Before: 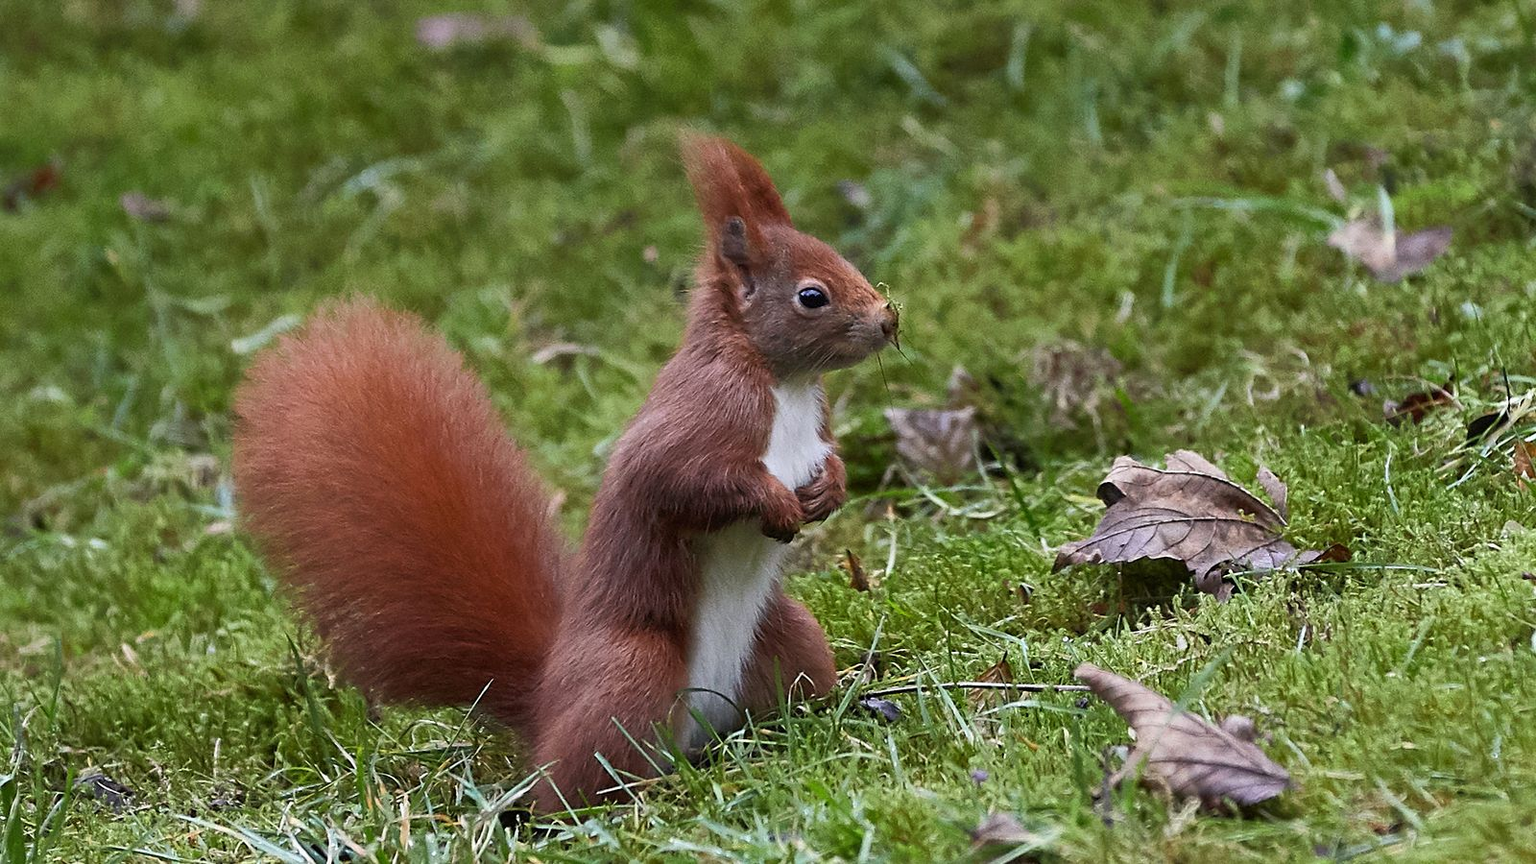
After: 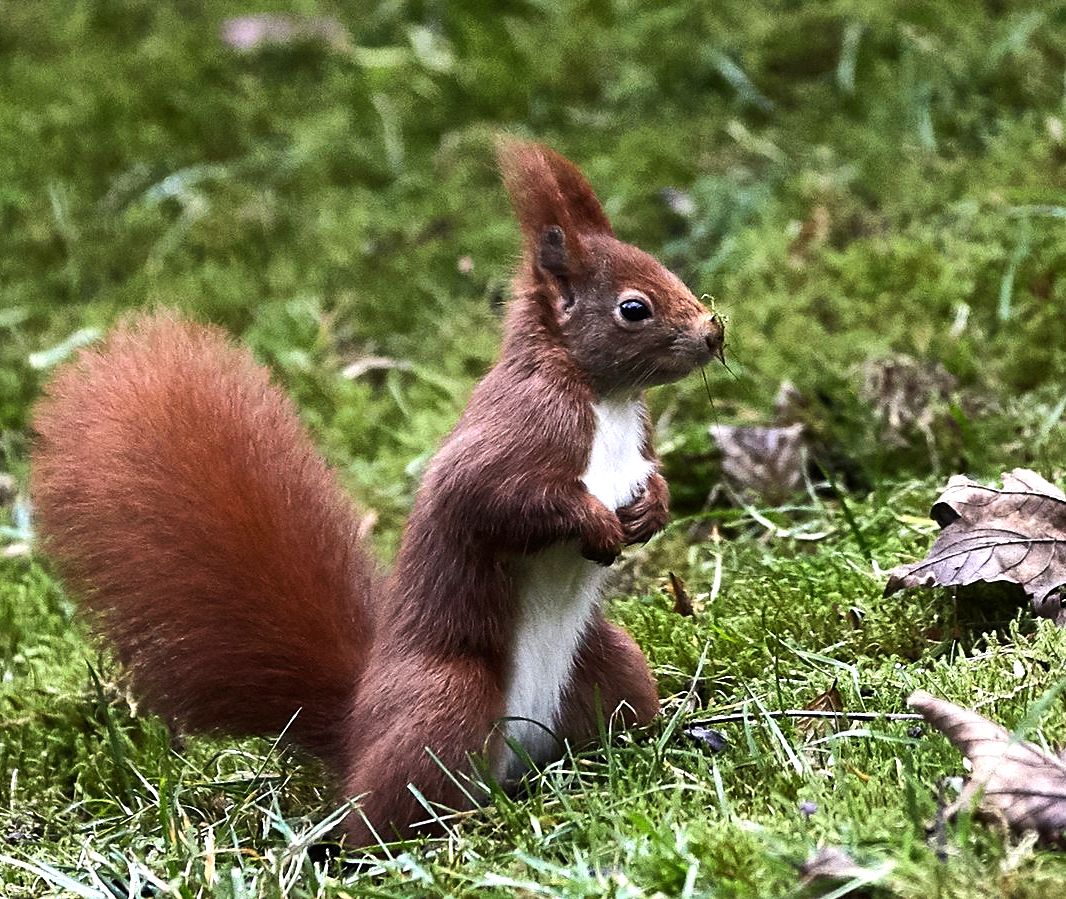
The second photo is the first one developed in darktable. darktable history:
crop and rotate: left 13.342%, right 19.991%
tone equalizer: -8 EV -1.08 EV, -7 EV -1.01 EV, -6 EV -0.867 EV, -5 EV -0.578 EV, -3 EV 0.578 EV, -2 EV 0.867 EV, -1 EV 1.01 EV, +0 EV 1.08 EV, edges refinement/feathering 500, mask exposure compensation -1.57 EV, preserve details no
